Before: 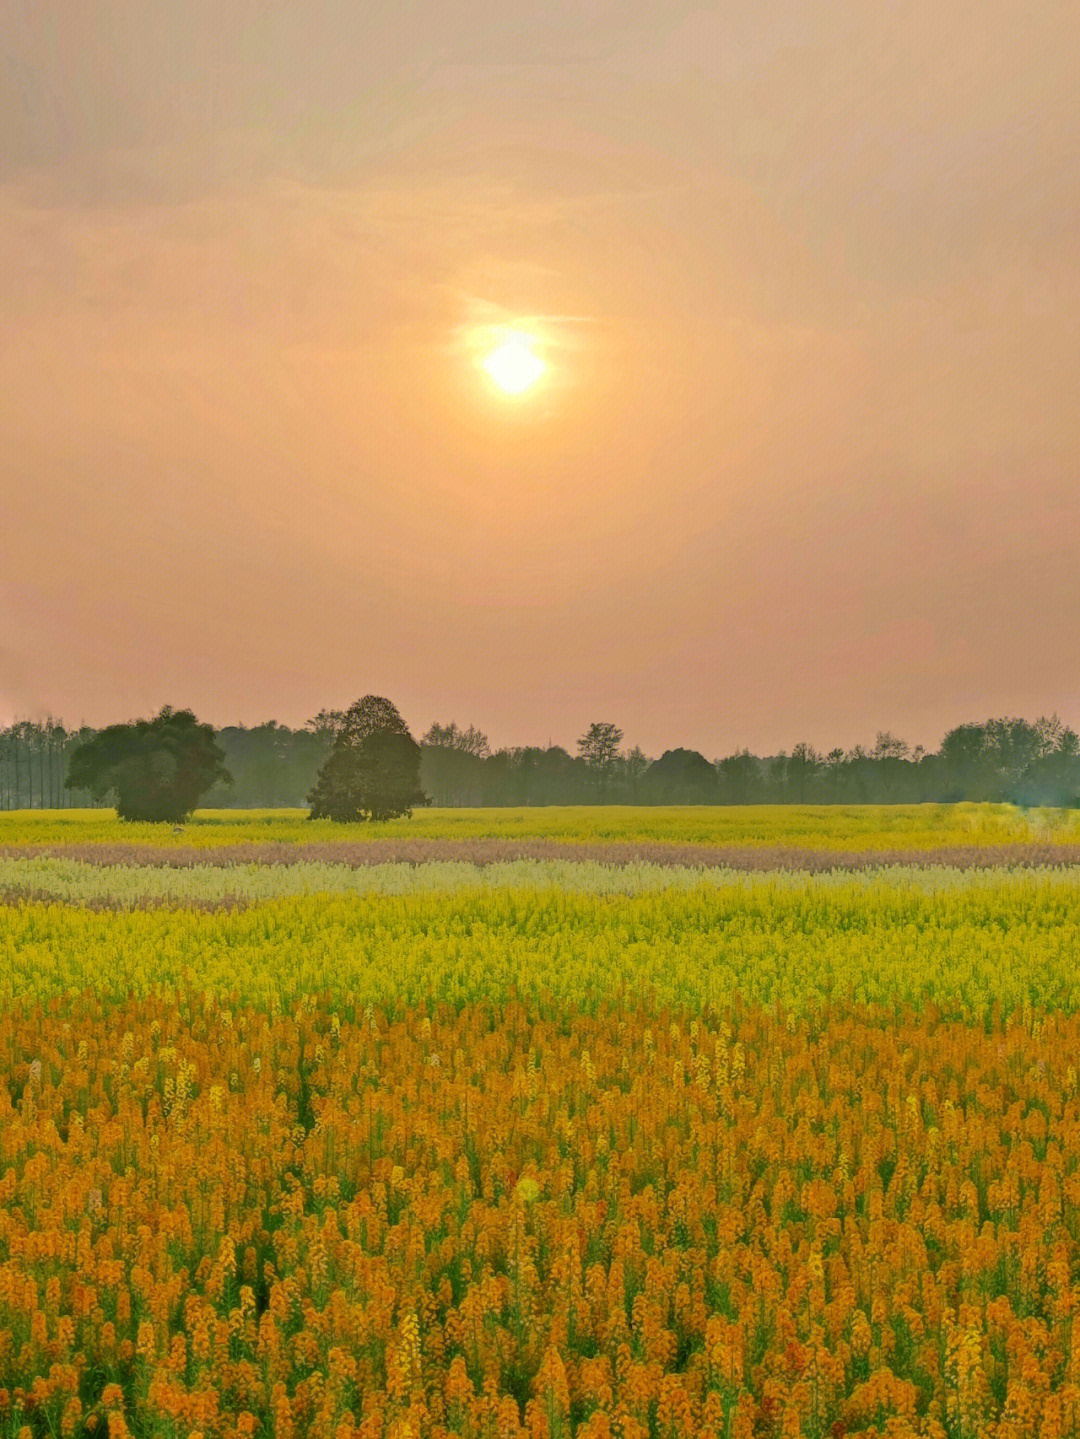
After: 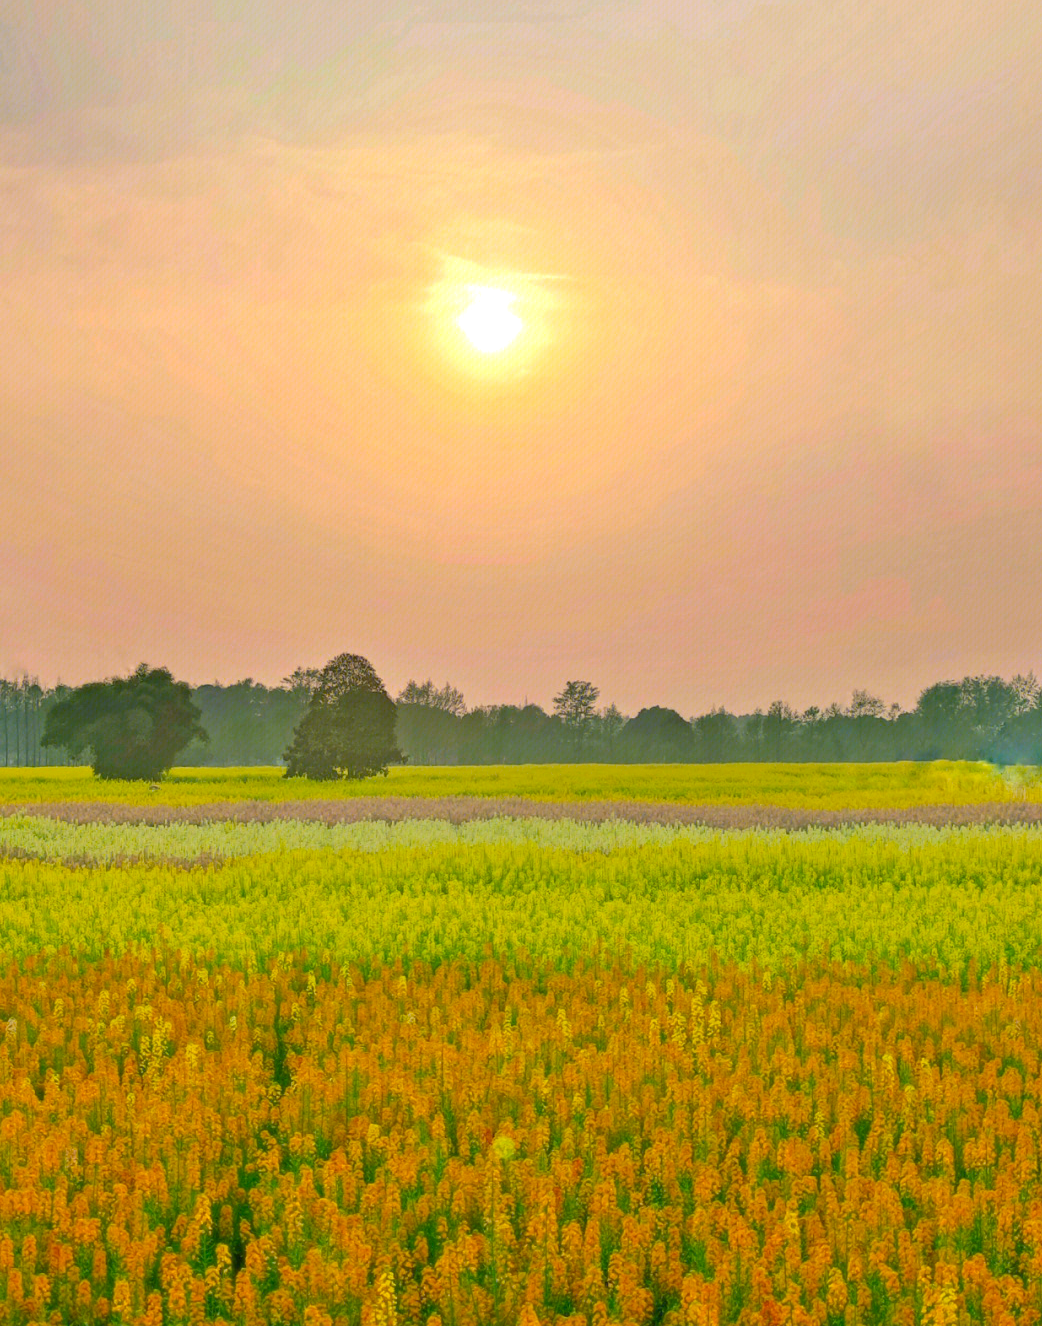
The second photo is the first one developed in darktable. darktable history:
exposure: black level correction 0, exposure 0.693 EV, compensate exposure bias true, compensate highlight preservation false
crop: left 2.262%, top 2.962%, right 1.195%, bottom 4.826%
shadows and highlights: radius 121.94, shadows 21.97, white point adjustment -9.6, highlights -12.54, soften with gaussian
color calibration: output colorfulness [0, 0.315, 0, 0], x 0.37, y 0.382, temperature 4318.62 K
